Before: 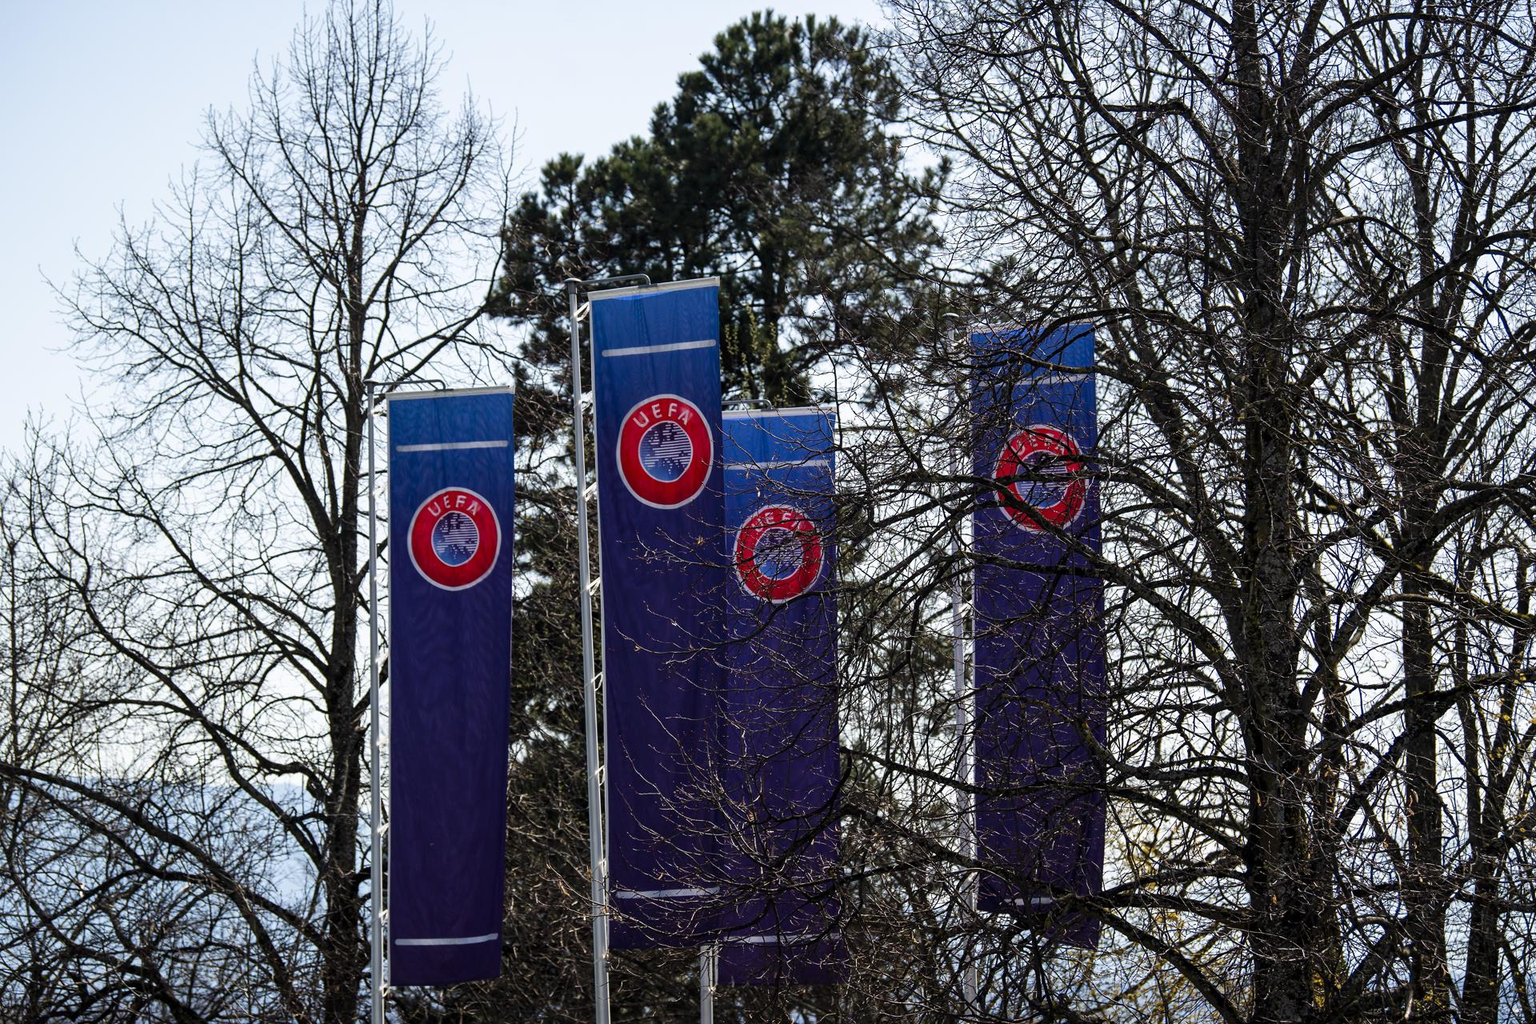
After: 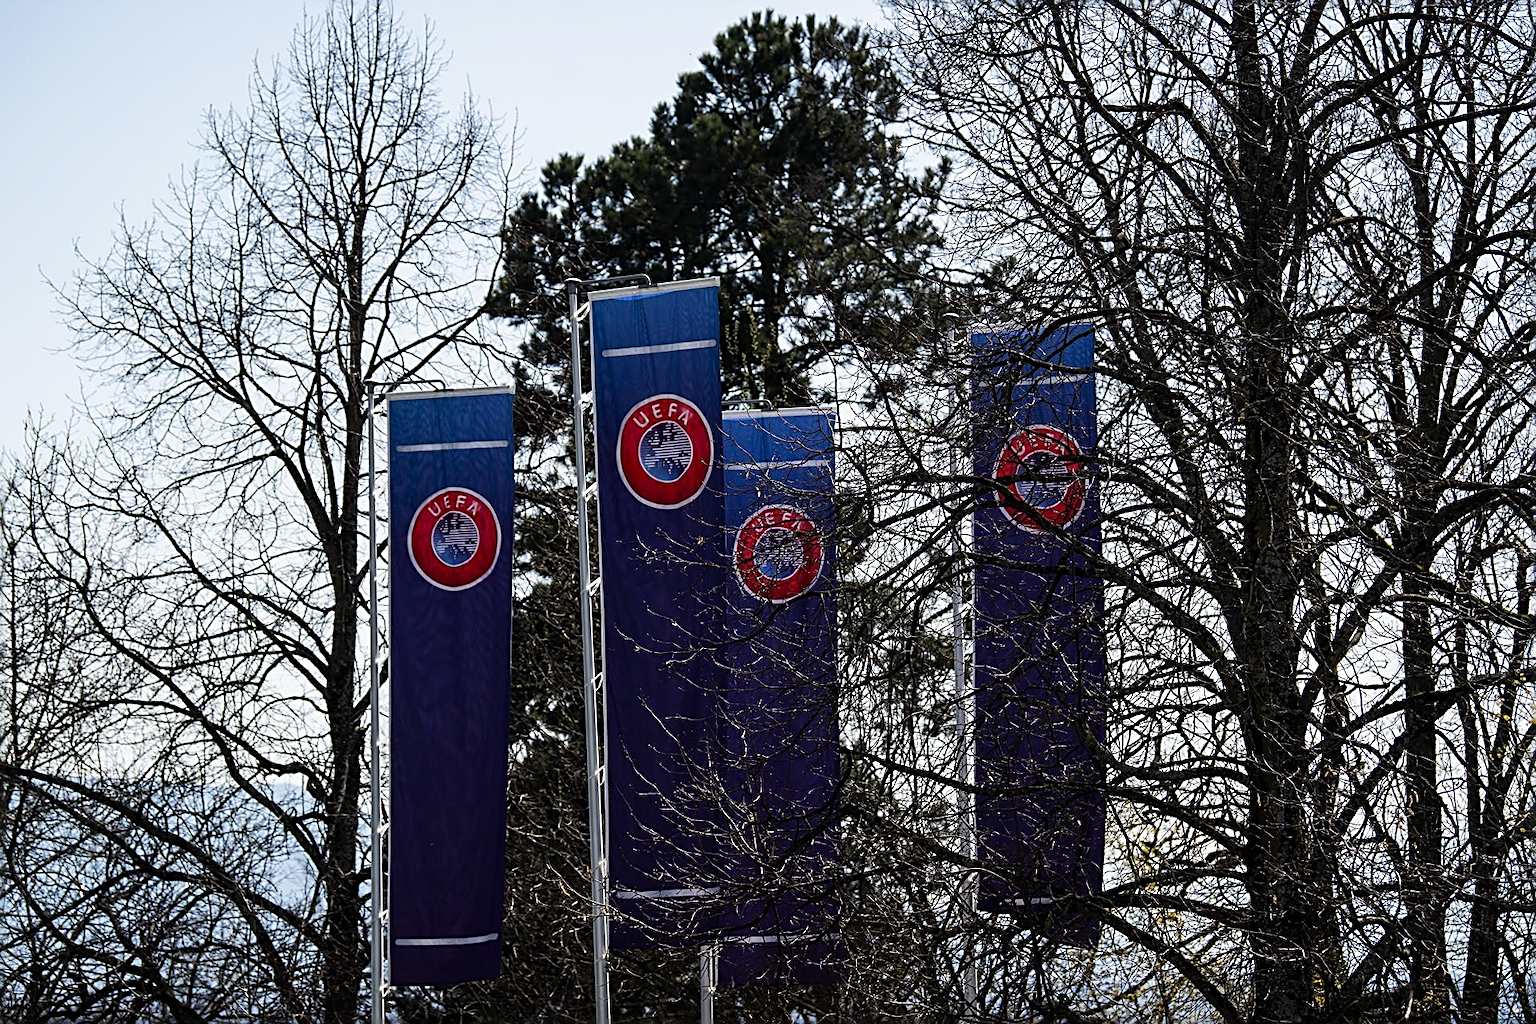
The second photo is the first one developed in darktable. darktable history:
tone equalizer: -8 EV -0.426 EV, -7 EV -0.424 EV, -6 EV -0.304 EV, -5 EV -0.252 EV, -3 EV 0.209 EV, -2 EV 0.355 EV, -1 EV 0.365 EV, +0 EV 0.396 EV, edges refinement/feathering 500, mask exposure compensation -1.57 EV, preserve details no
sharpen: radius 2.534, amount 0.63
exposure: exposure -0.413 EV, compensate highlight preservation false
